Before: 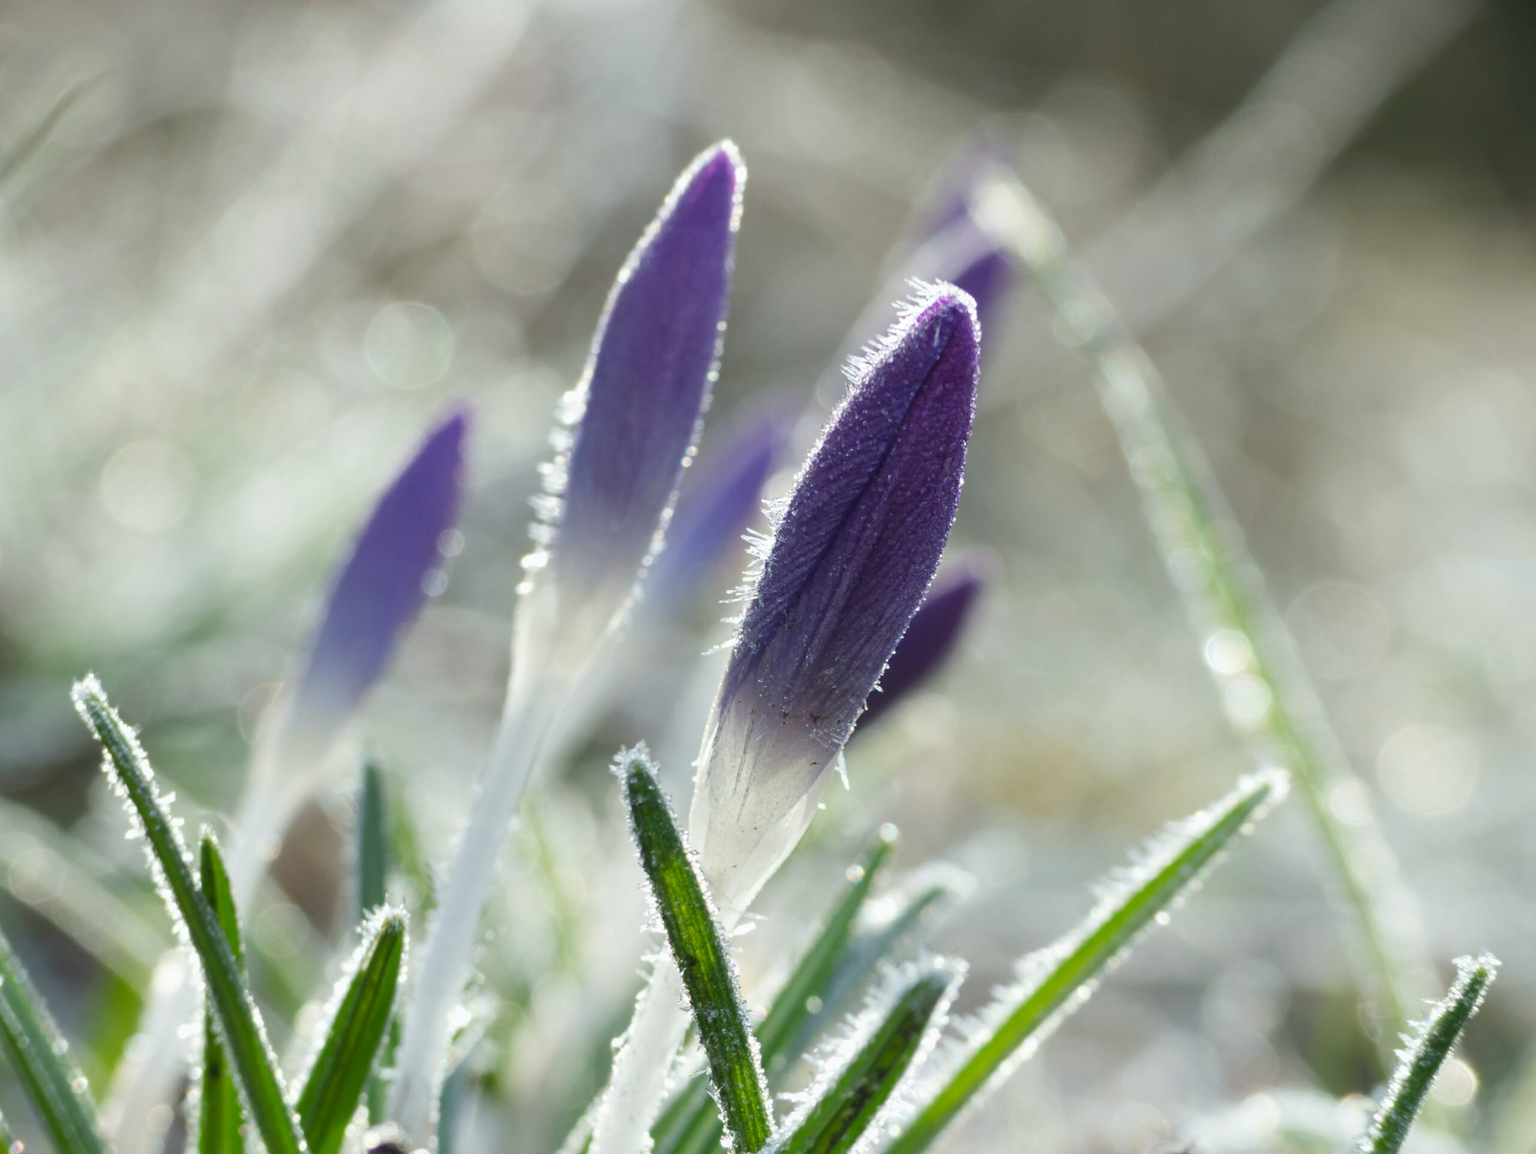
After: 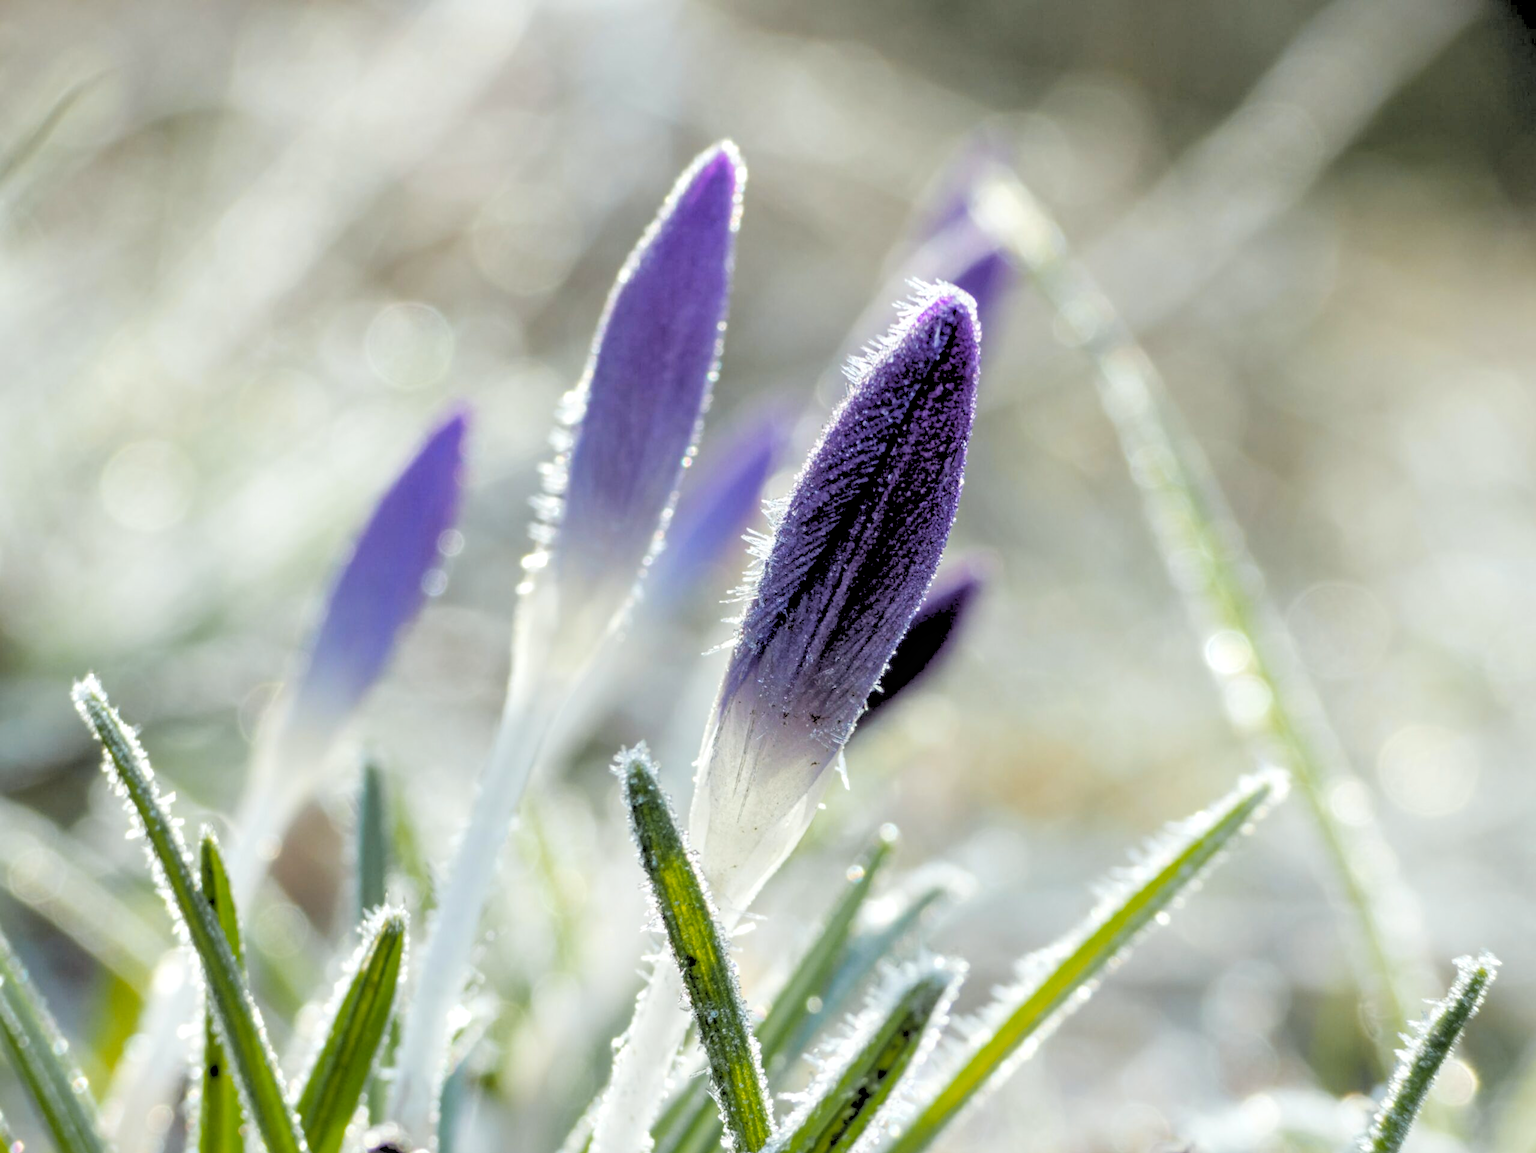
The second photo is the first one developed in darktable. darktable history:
color zones: curves: ch1 [(0.309, 0.524) (0.41, 0.329) (0.508, 0.509)]; ch2 [(0.25, 0.457) (0.75, 0.5)]
rgb levels: levels [[0.027, 0.429, 0.996], [0, 0.5, 1], [0, 0.5, 1]]
local contrast: on, module defaults
